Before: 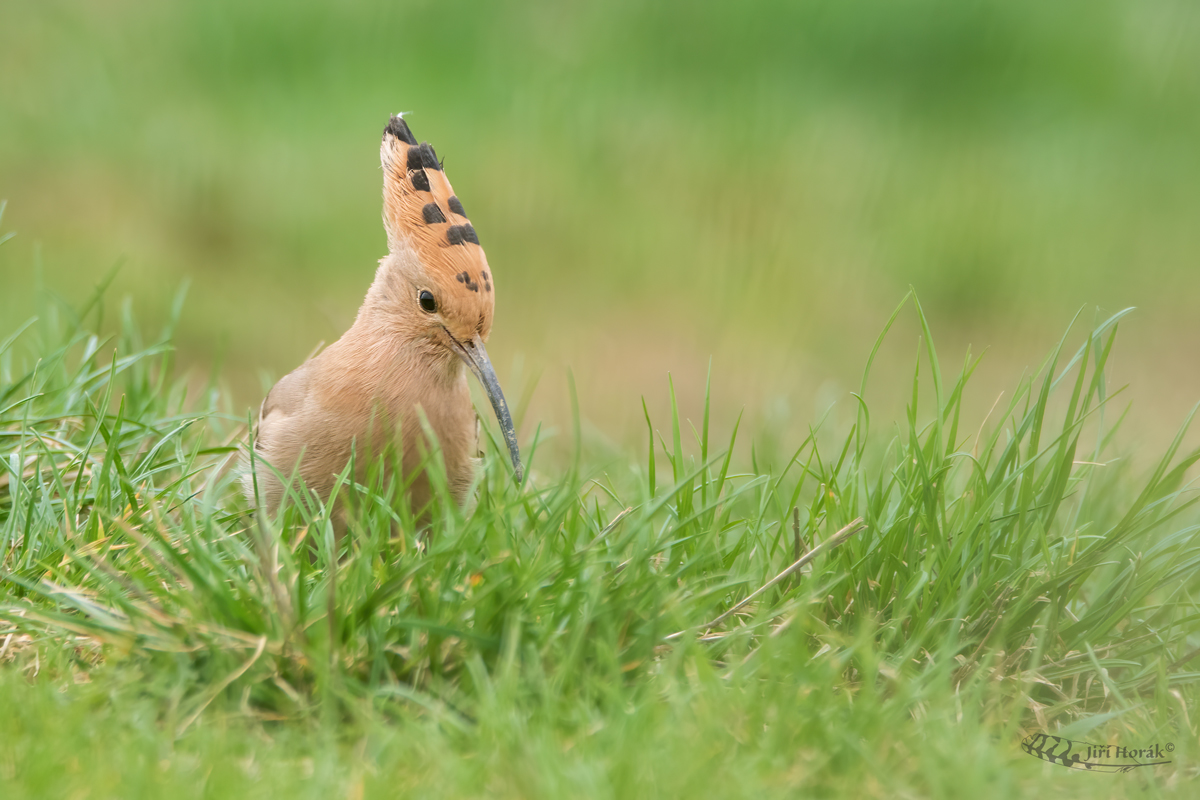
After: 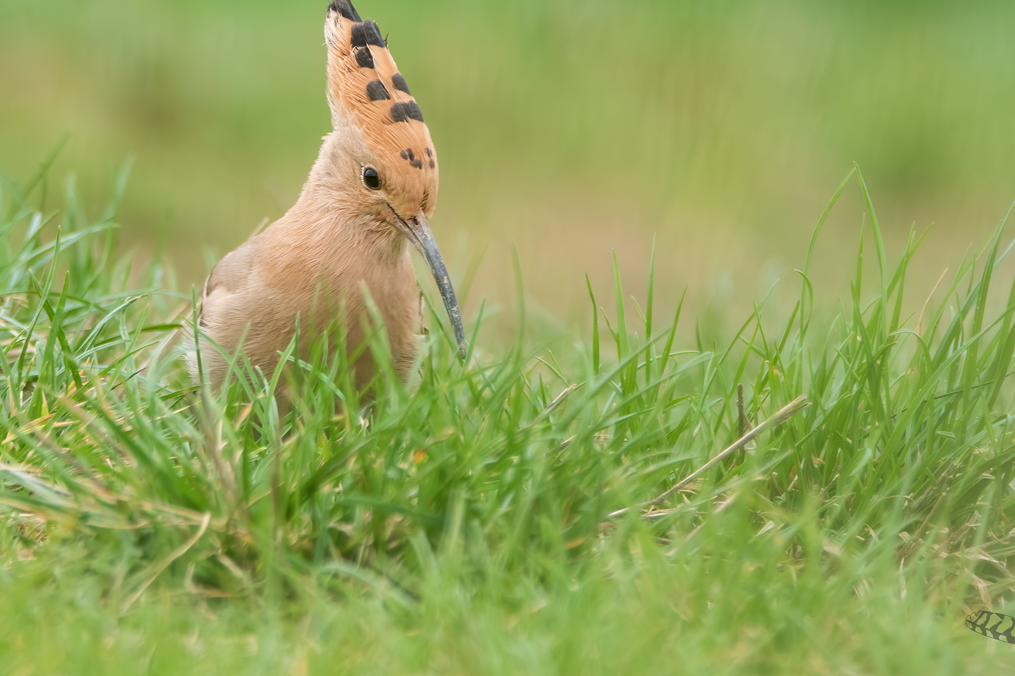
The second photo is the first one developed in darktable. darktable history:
crop and rotate: left 4.726%, top 15.466%, right 10.649%
